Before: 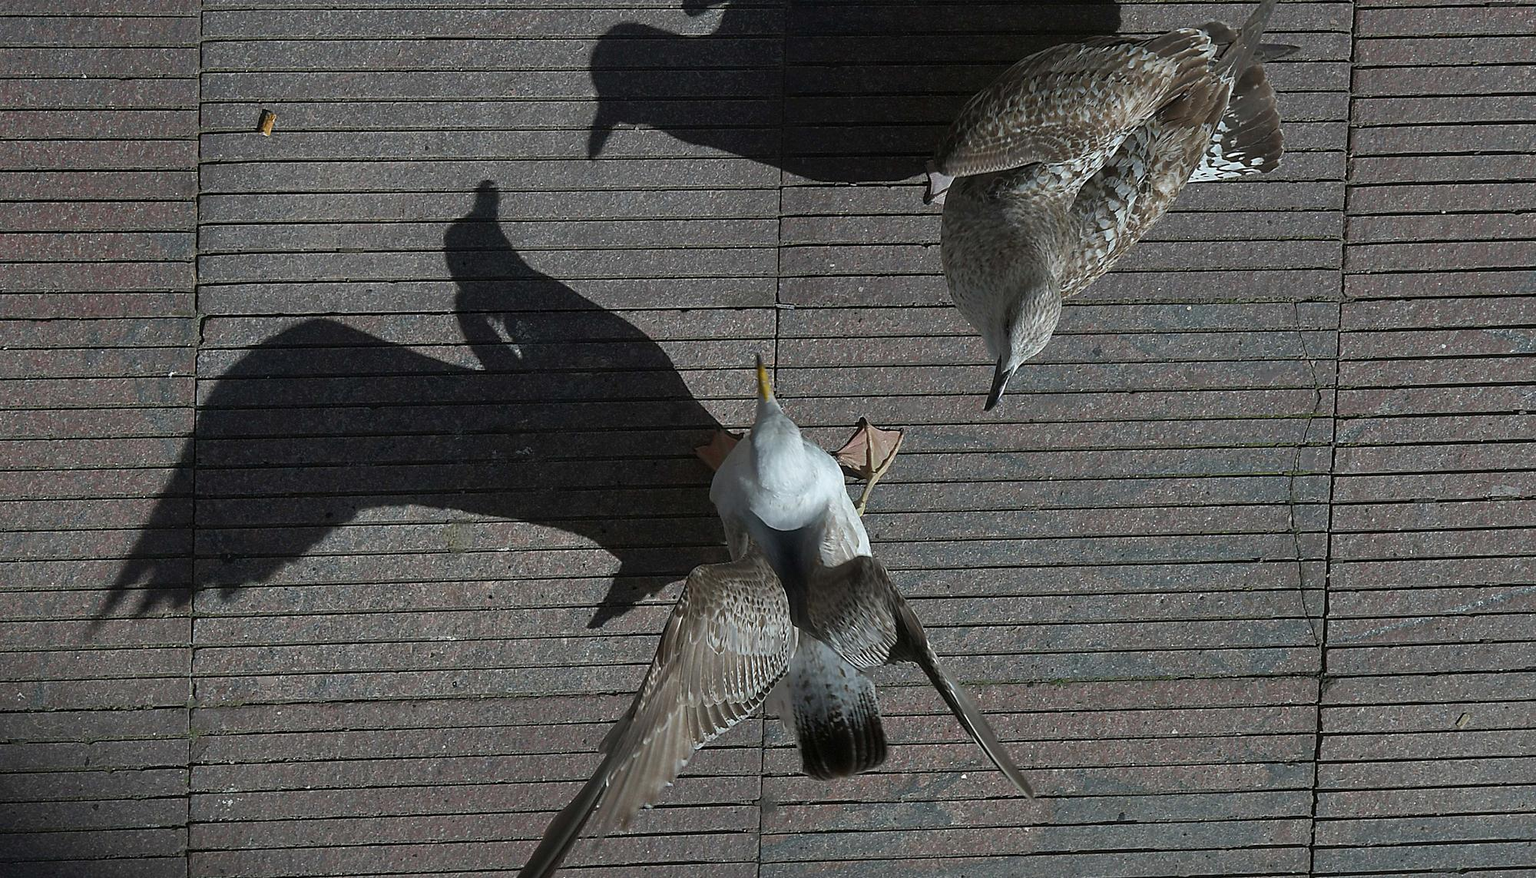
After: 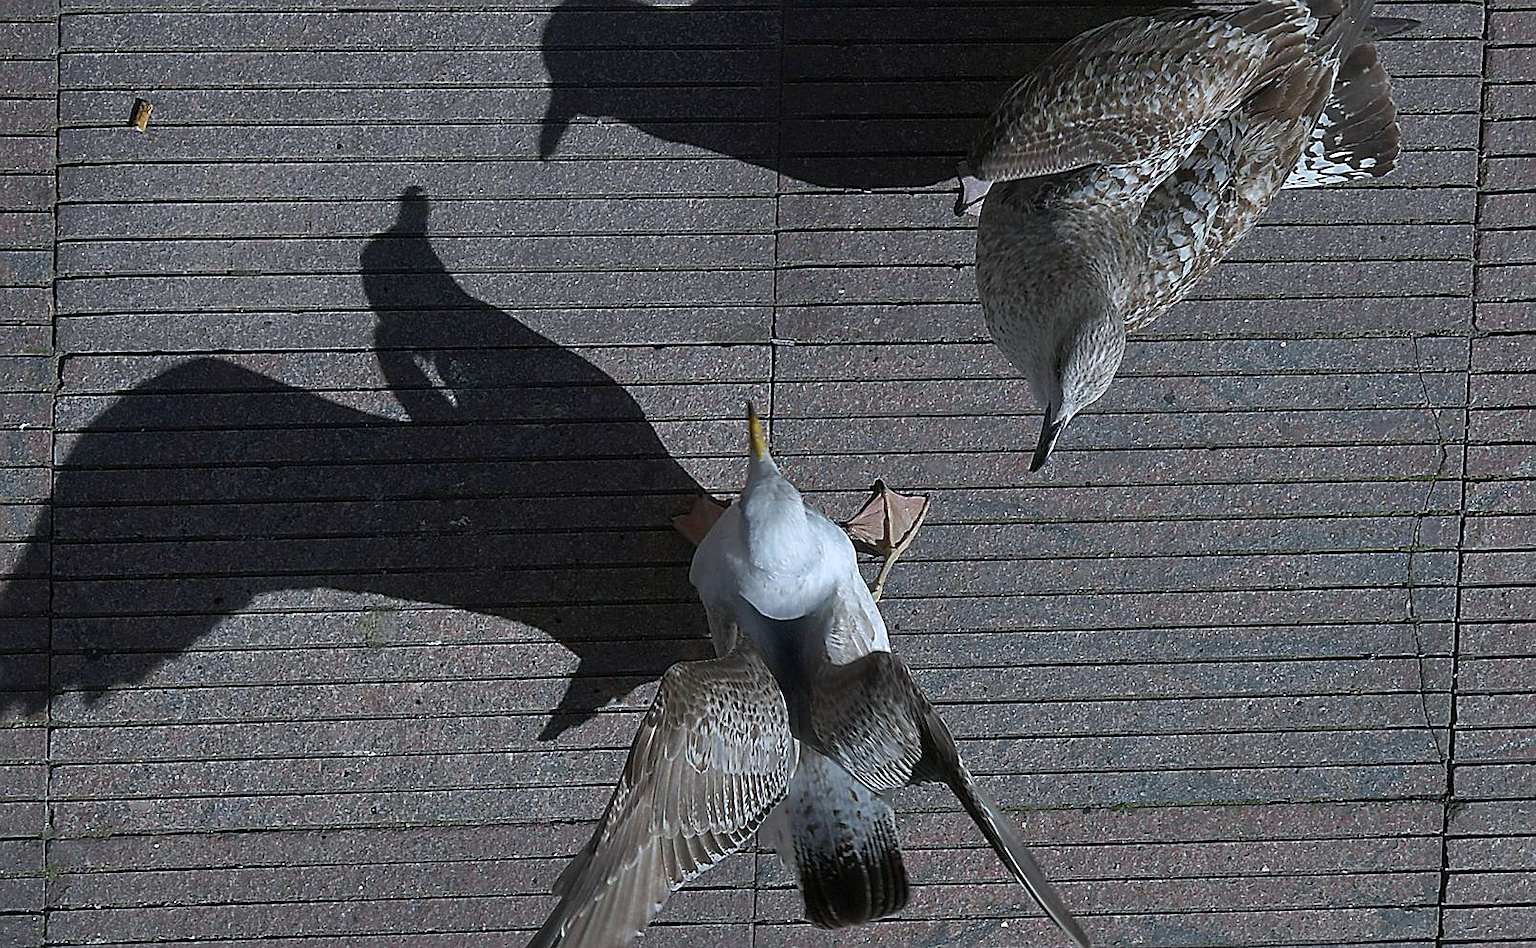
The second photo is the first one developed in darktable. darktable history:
sharpen: on, module defaults
crop: left 9.972%, top 3.474%, right 9.233%, bottom 9.277%
color calibration: illuminant as shot in camera, x 0.358, y 0.373, temperature 4628.91 K
